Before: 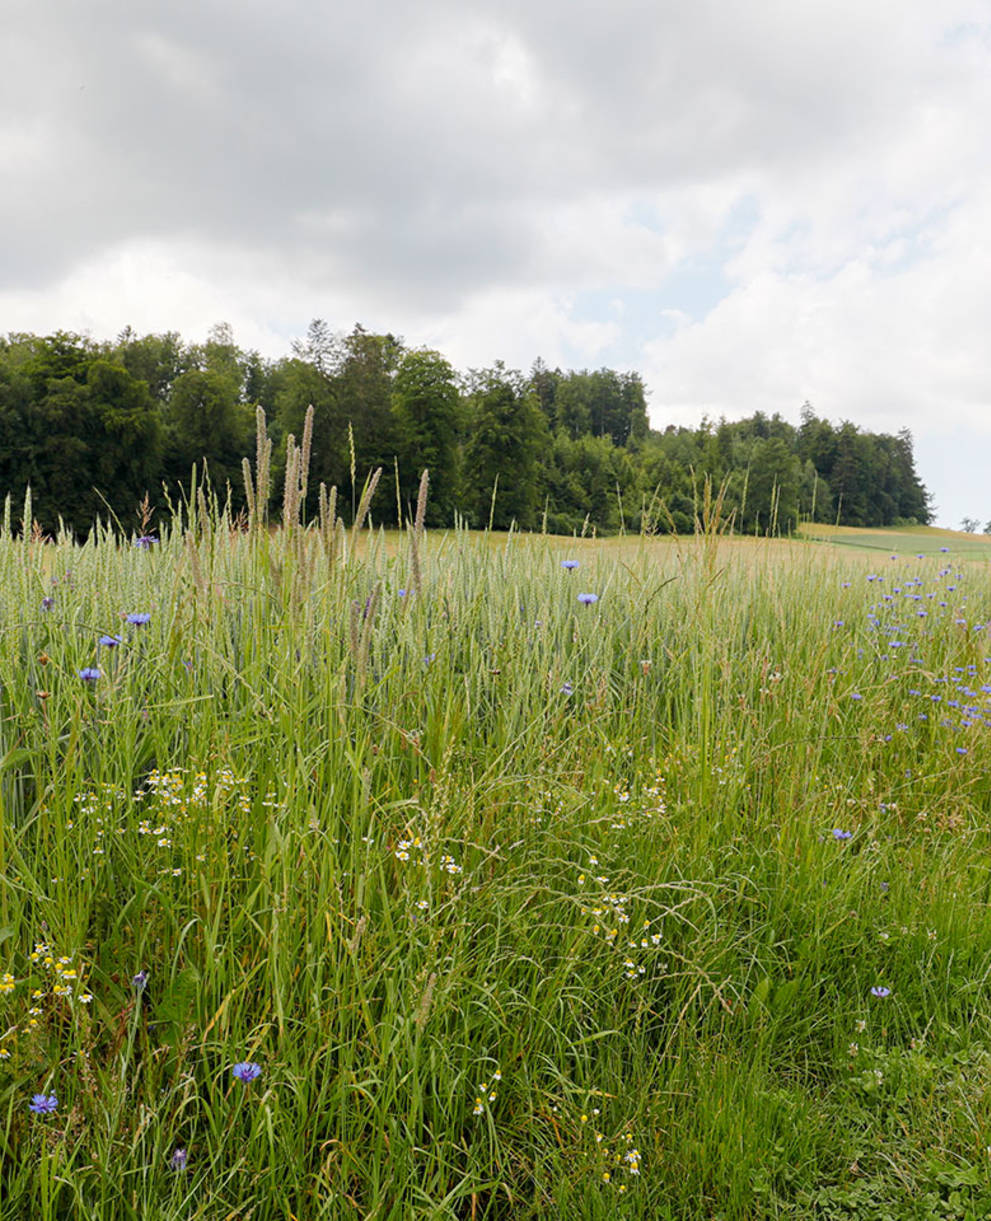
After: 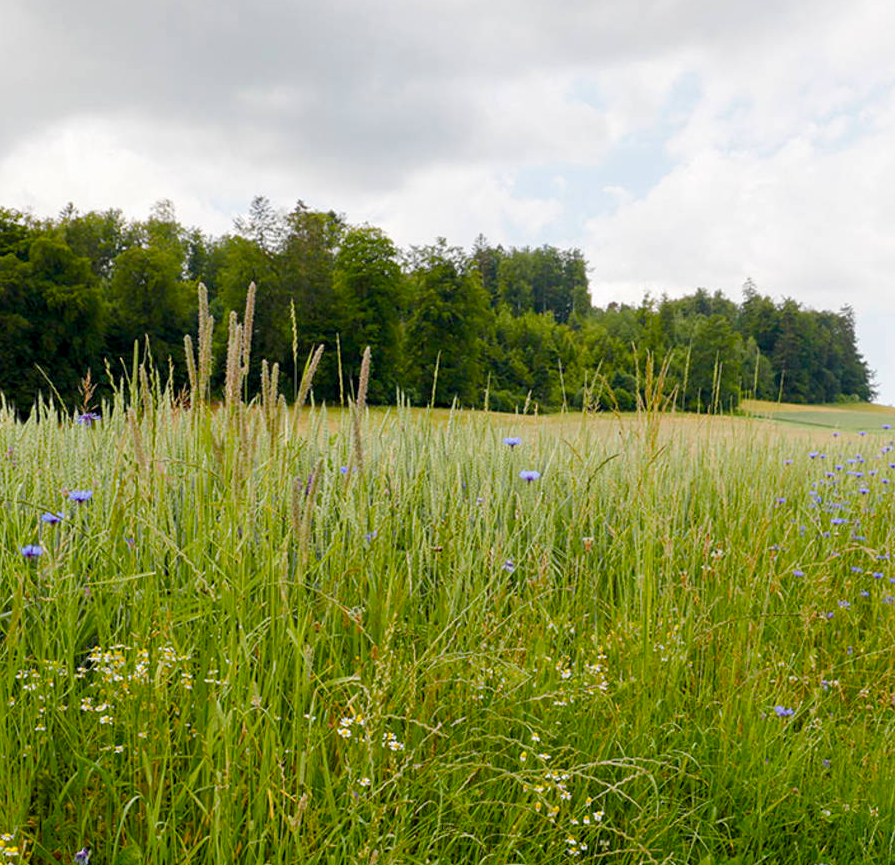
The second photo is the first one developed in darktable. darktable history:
color balance rgb: shadows lift › chroma 1.035%, shadows lift › hue 242.94°, global offset › luminance -0.259%, linear chroma grading › global chroma 0.535%, perceptual saturation grading › global saturation 20%, perceptual saturation grading › highlights -25.301%, perceptual saturation grading › shadows 49.712%, global vibrance 11.963%
crop: left 5.912%, top 10.147%, right 3.75%, bottom 18.95%
